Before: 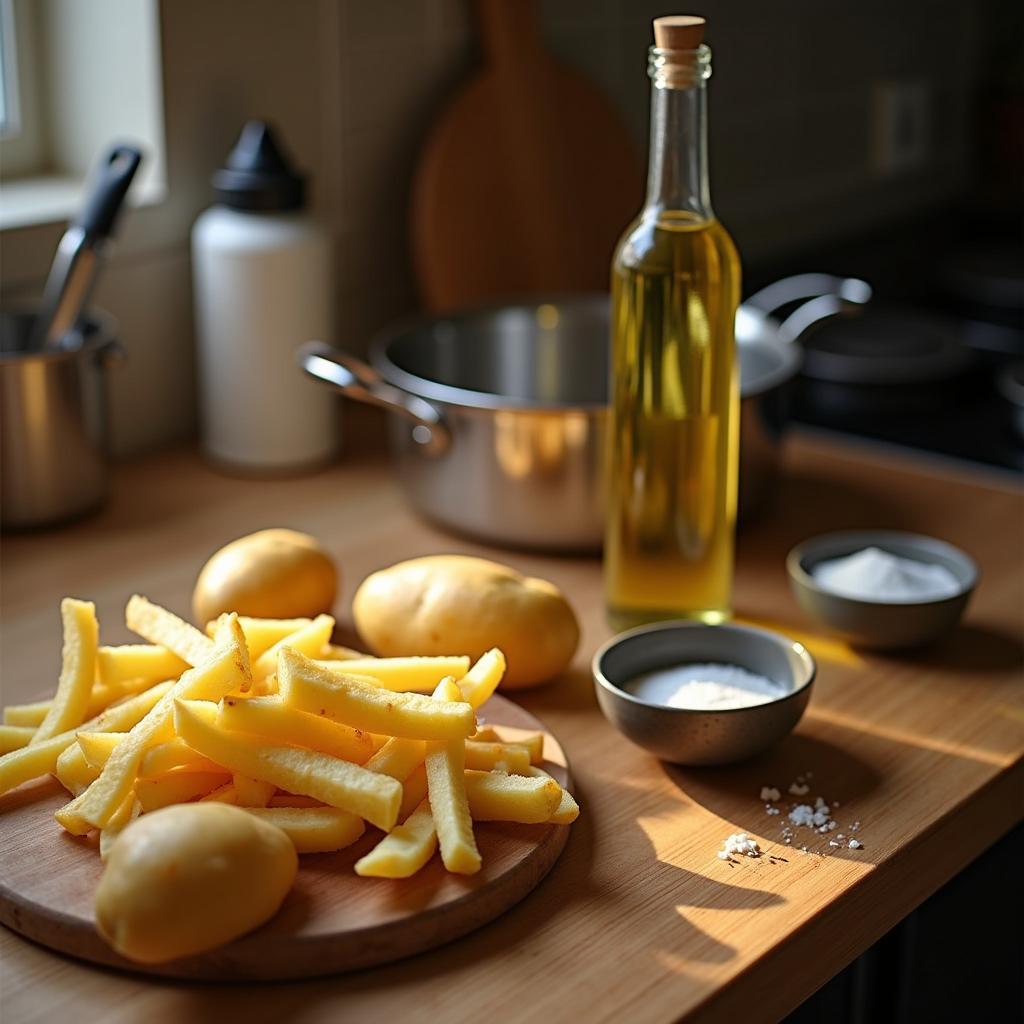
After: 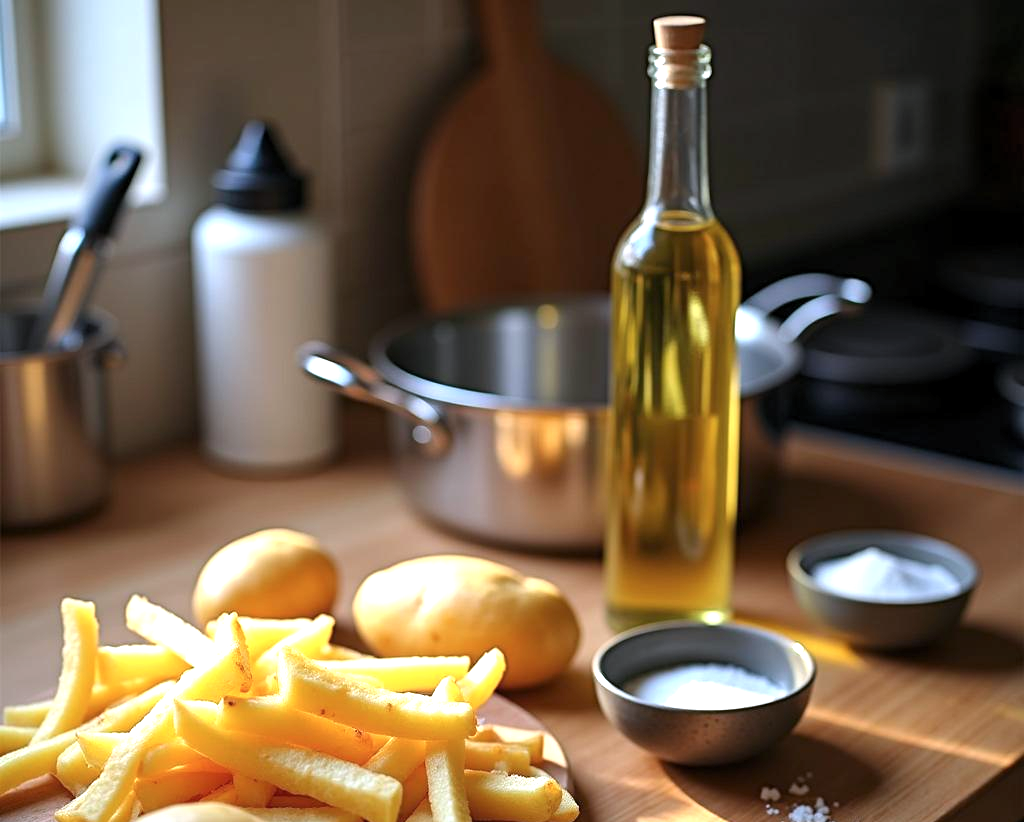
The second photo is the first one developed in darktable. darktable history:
exposure: exposure 0.574 EV, compensate highlight preservation false
levels: levels [0.016, 0.484, 0.953]
crop: bottom 19.644%
color calibration: illuminant as shot in camera, x 0.366, y 0.378, temperature 4425.7 K, saturation algorithm version 1 (2020)
